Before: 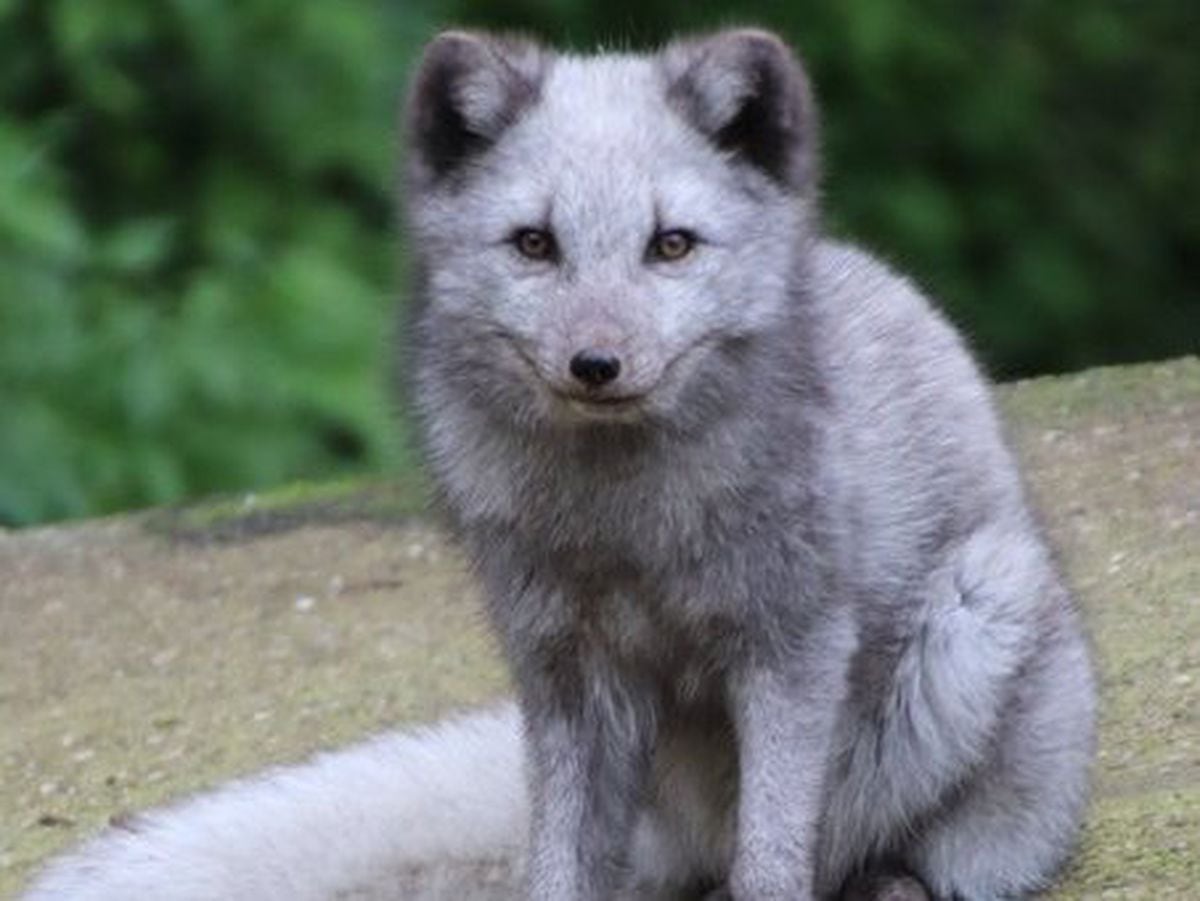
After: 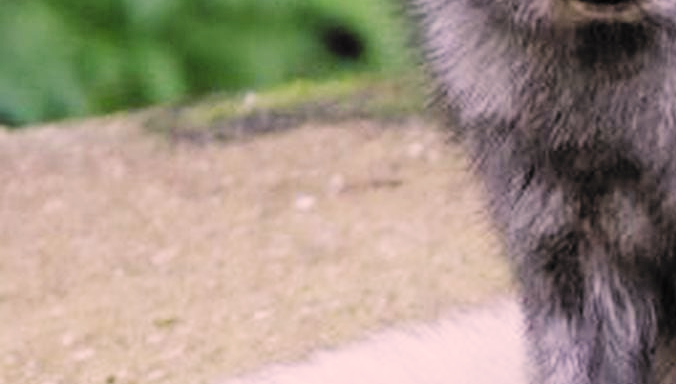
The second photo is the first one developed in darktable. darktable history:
filmic rgb: black relative exposure -5.14 EV, white relative exposure 3.99 EV, hardness 2.89, contrast 1.297, highlights saturation mix -29.68%, add noise in highlights 0.001, preserve chrominance no, color science v3 (2019), use custom middle-gray values true, contrast in highlights soft
contrast brightness saturation: contrast 0.14, brightness 0.229
crop: top 44.521%, right 43.619%, bottom 12.822%
color correction: highlights a* 12.67, highlights b* 5.5
